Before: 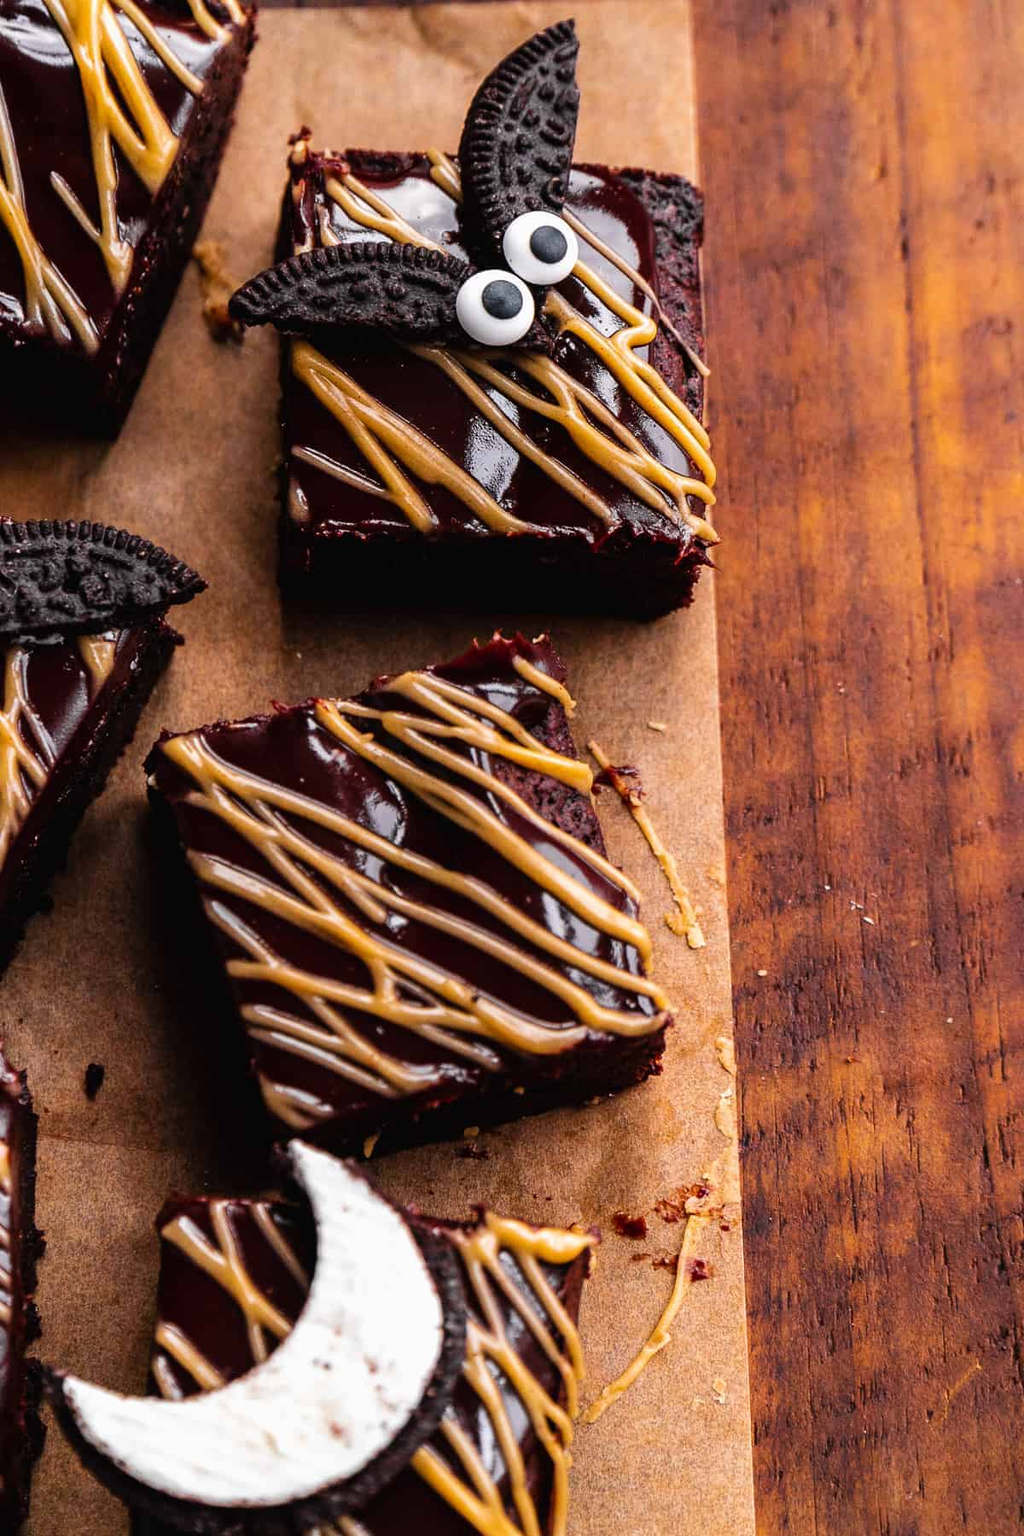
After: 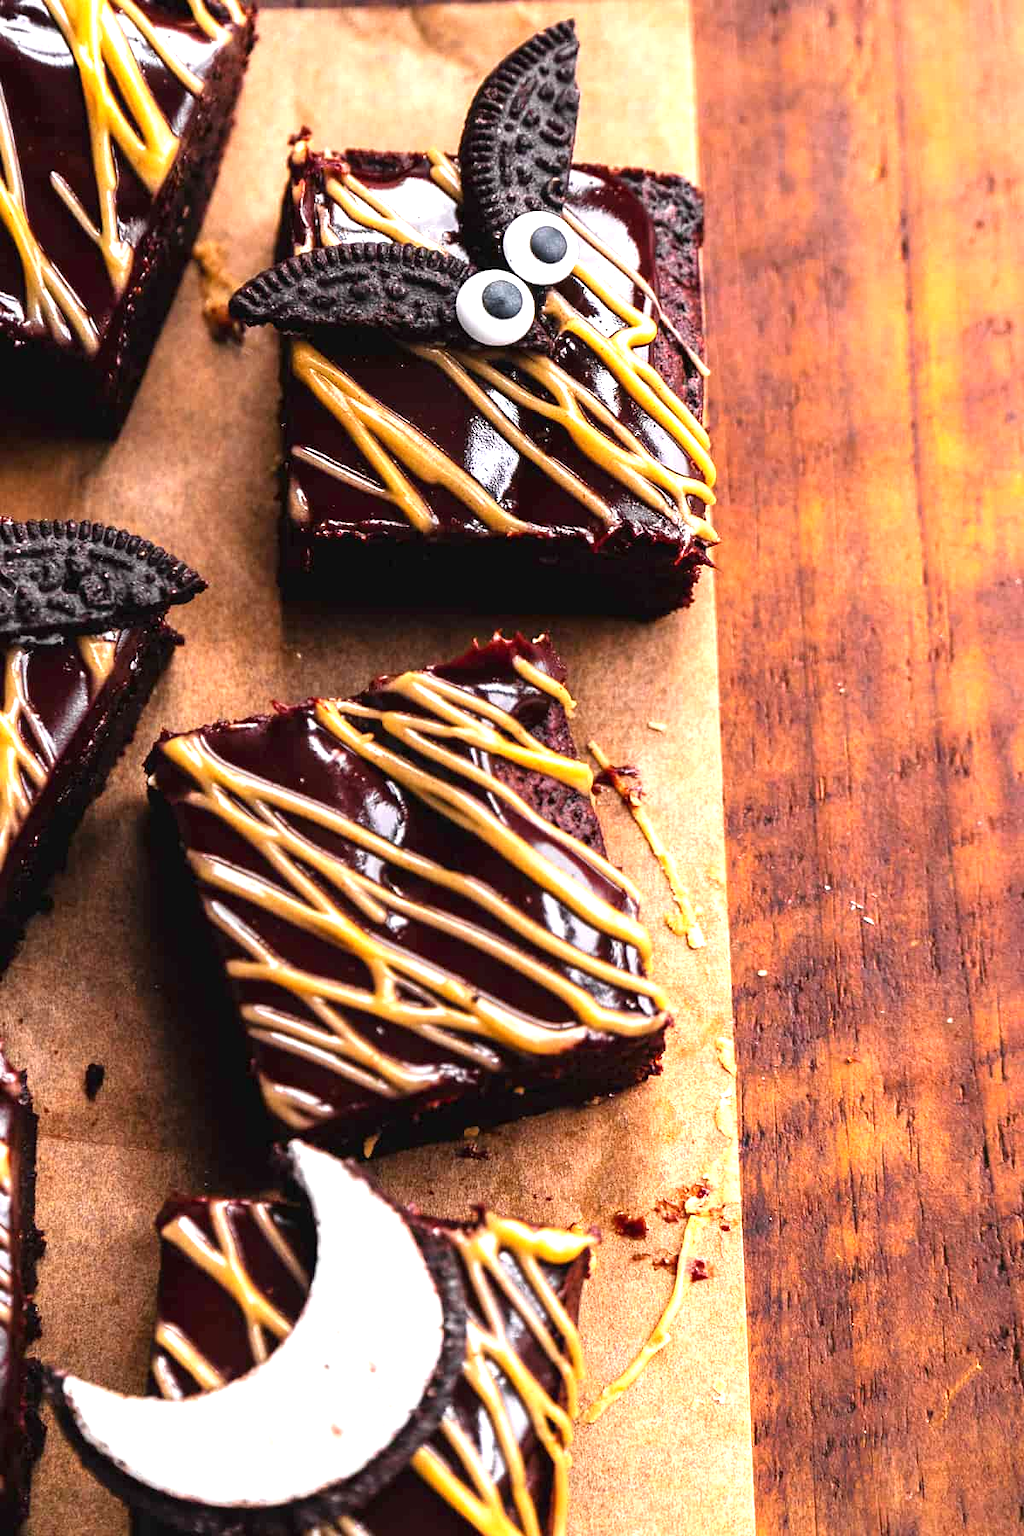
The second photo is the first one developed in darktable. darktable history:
exposure: black level correction 0, exposure 1.101 EV, compensate highlight preservation false
